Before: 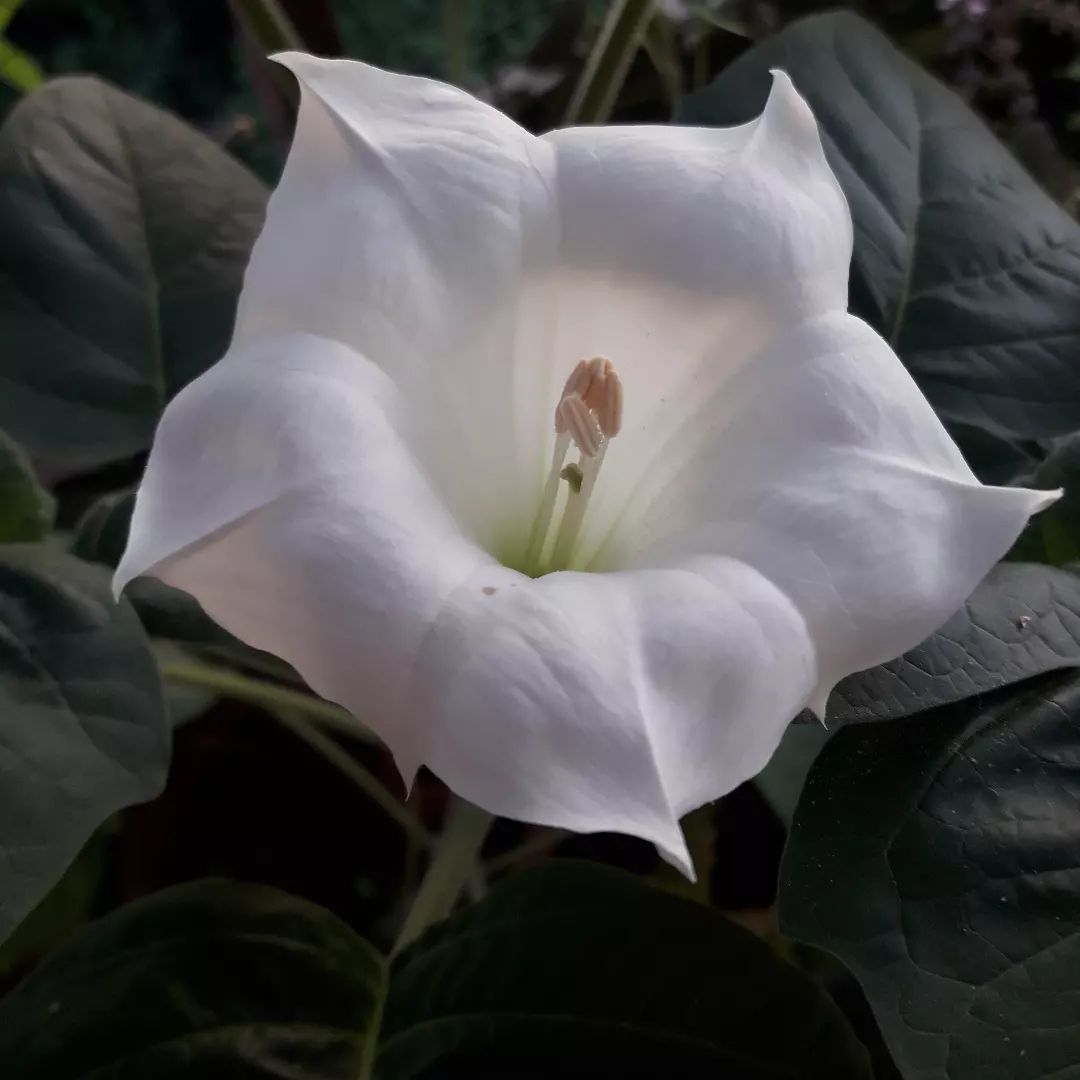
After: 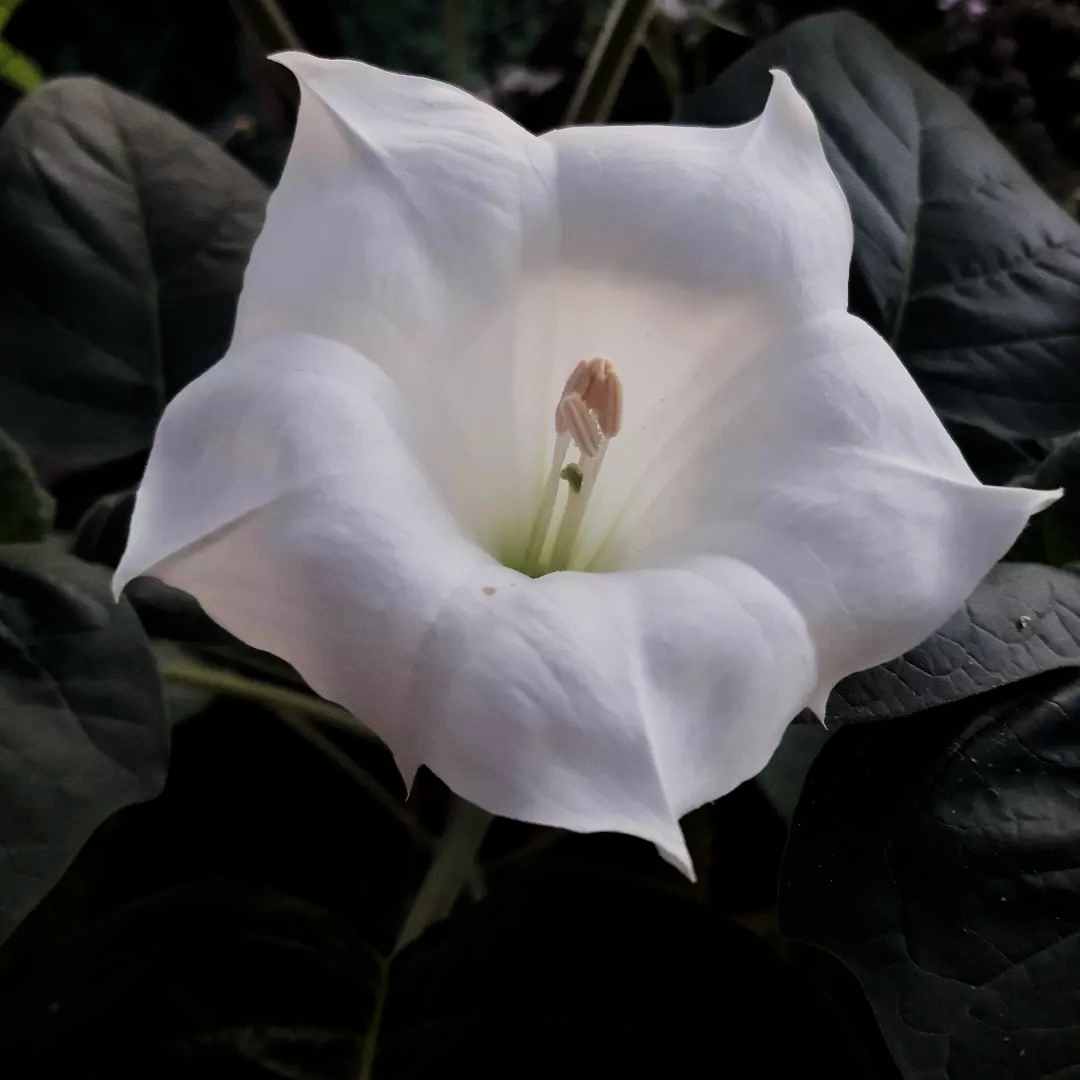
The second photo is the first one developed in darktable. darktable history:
filmic rgb: black relative exposure -7.82 EV, white relative exposure 4.29 EV, hardness 3.86, color science v6 (2022)
tone equalizer: -8 EV -0.417 EV, -7 EV -0.389 EV, -6 EV -0.333 EV, -5 EV -0.222 EV, -3 EV 0.222 EV, -2 EV 0.333 EV, -1 EV 0.389 EV, +0 EV 0.417 EV, edges refinement/feathering 500, mask exposure compensation -1.57 EV, preserve details no
